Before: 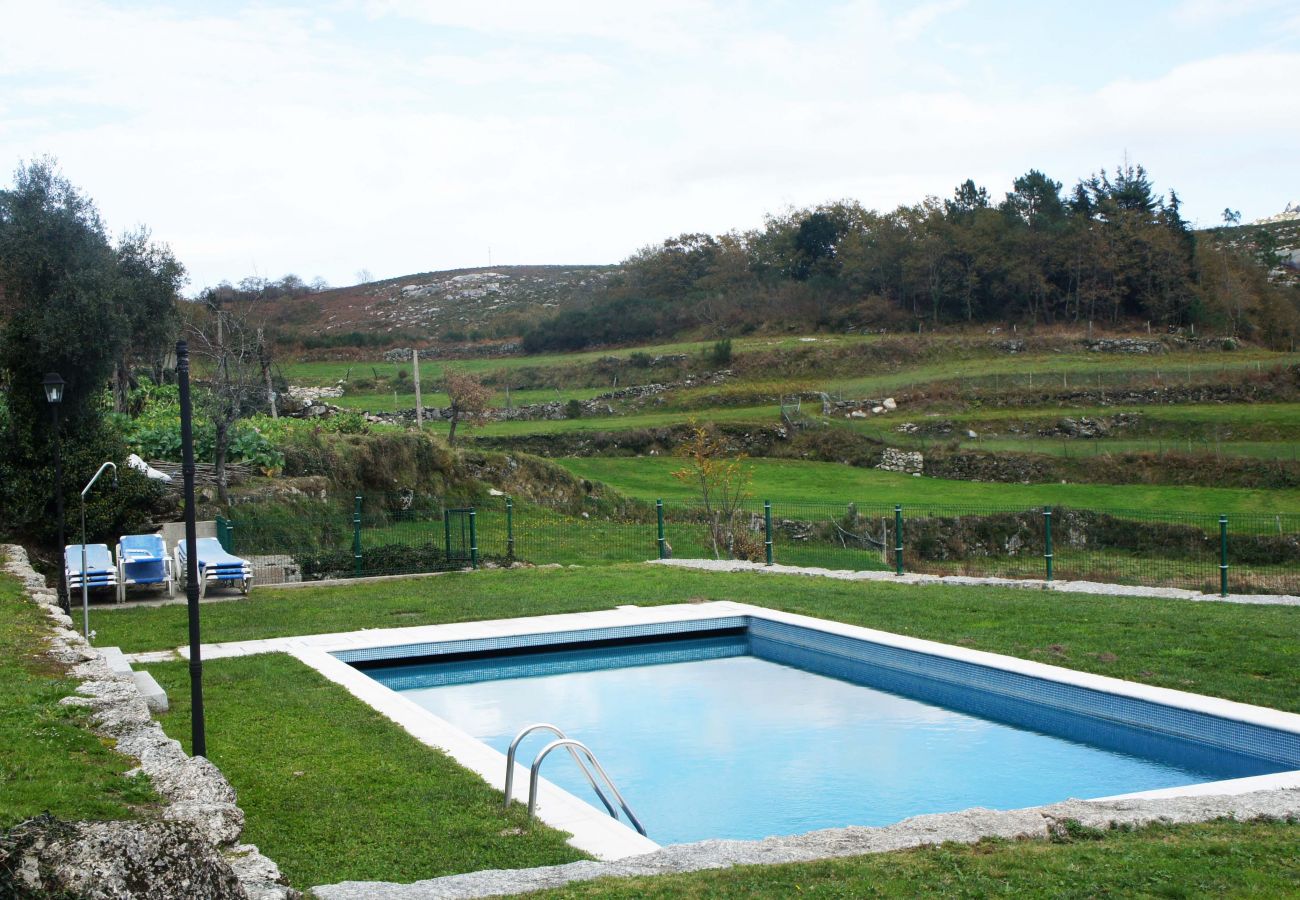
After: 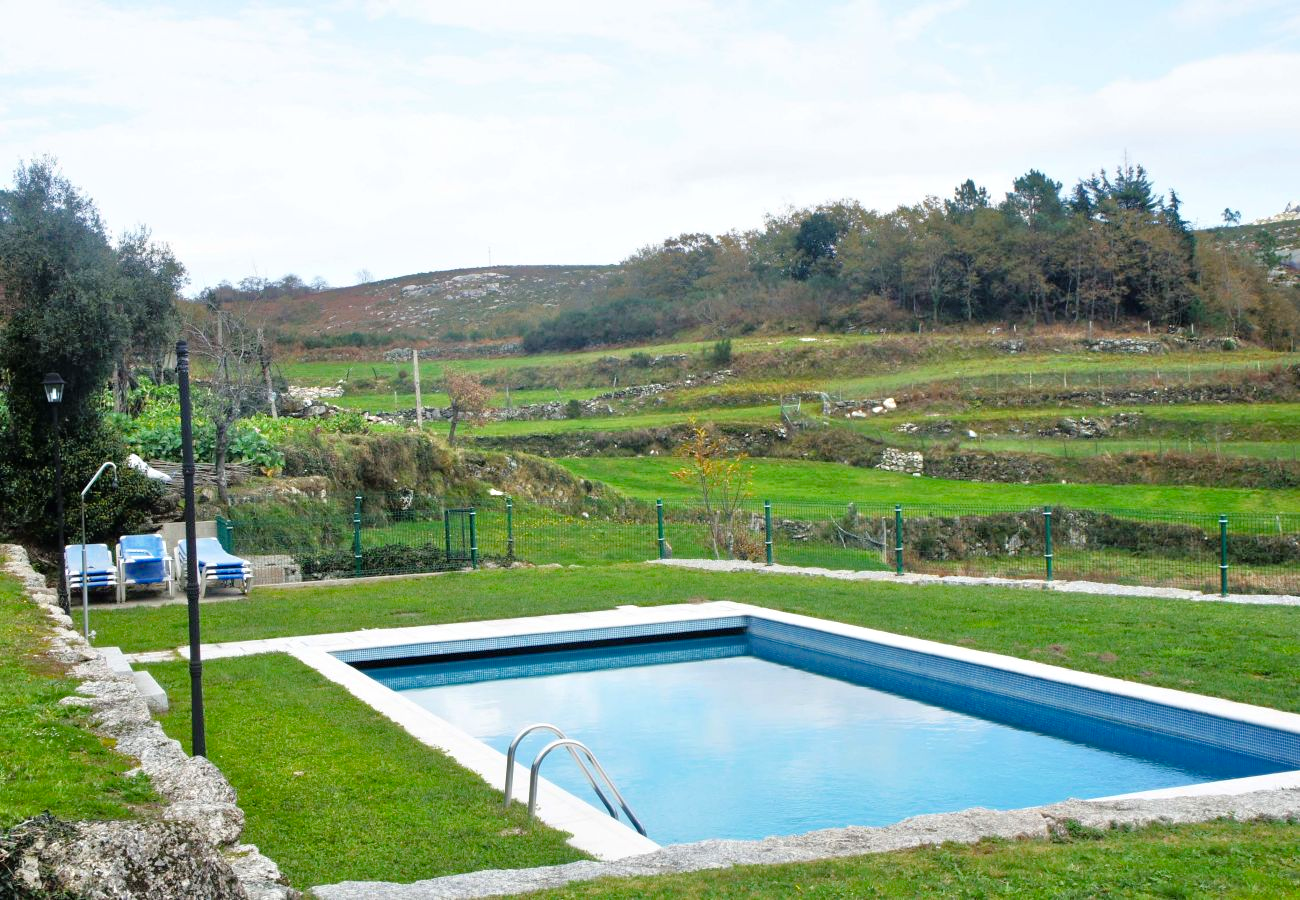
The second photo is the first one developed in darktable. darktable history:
tone equalizer: -7 EV 0.15 EV, -6 EV 0.6 EV, -5 EV 1.15 EV, -4 EV 1.33 EV, -3 EV 1.15 EV, -2 EV 0.6 EV, -1 EV 0.15 EV, mask exposure compensation -0.5 EV
color balance rgb: perceptual saturation grading › global saturation 8.89%, saturation formula JzAzBz (2021)
